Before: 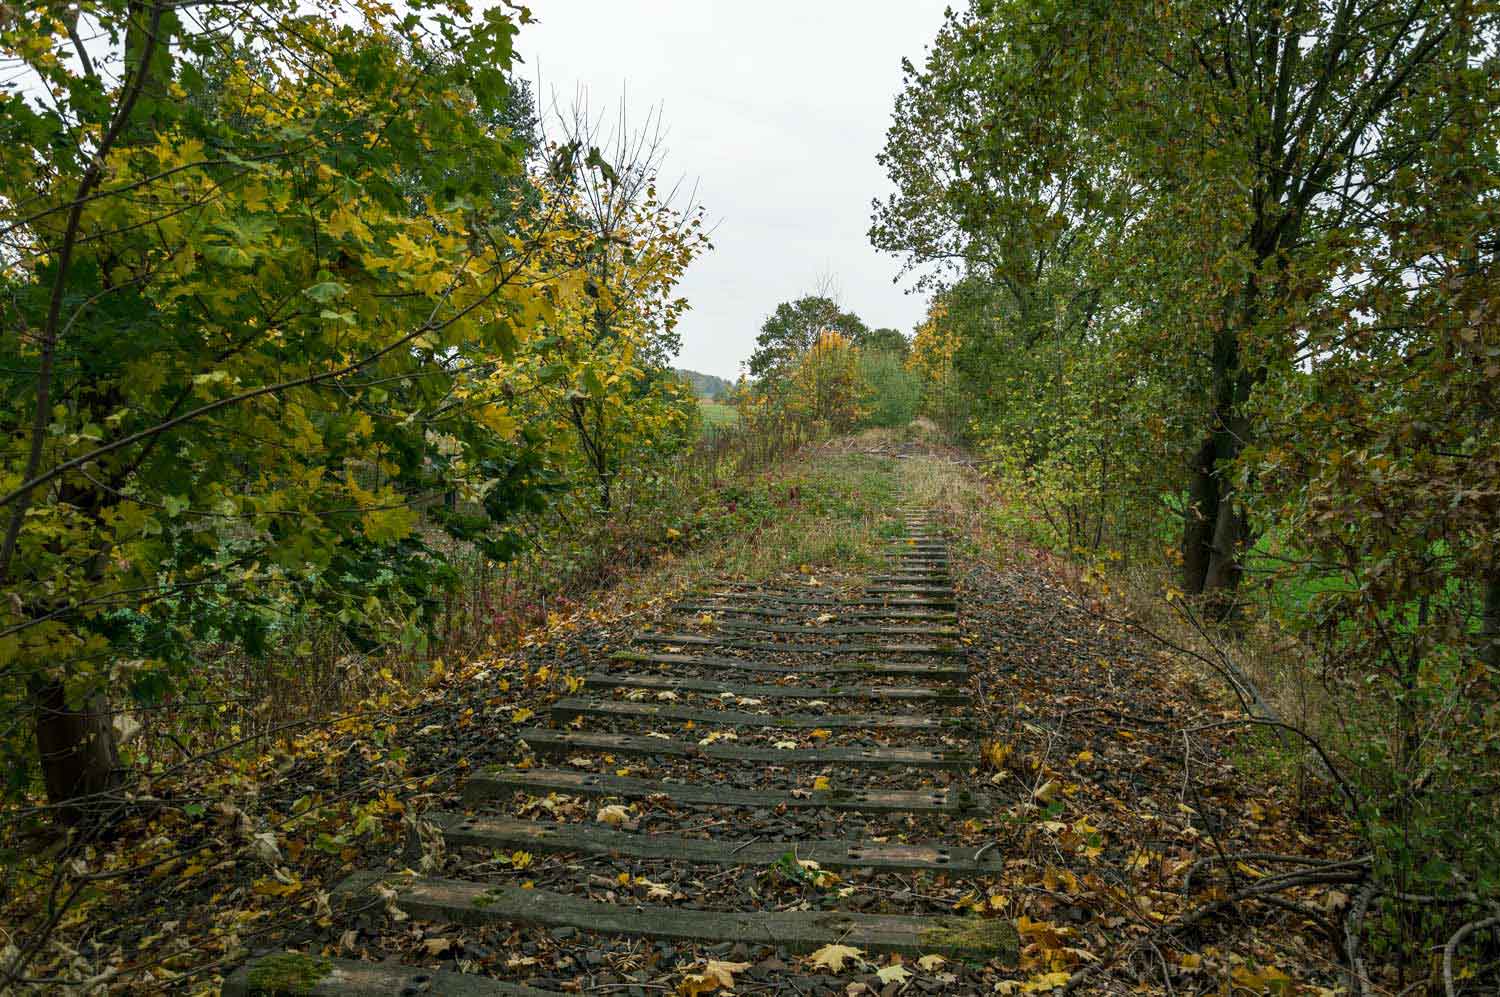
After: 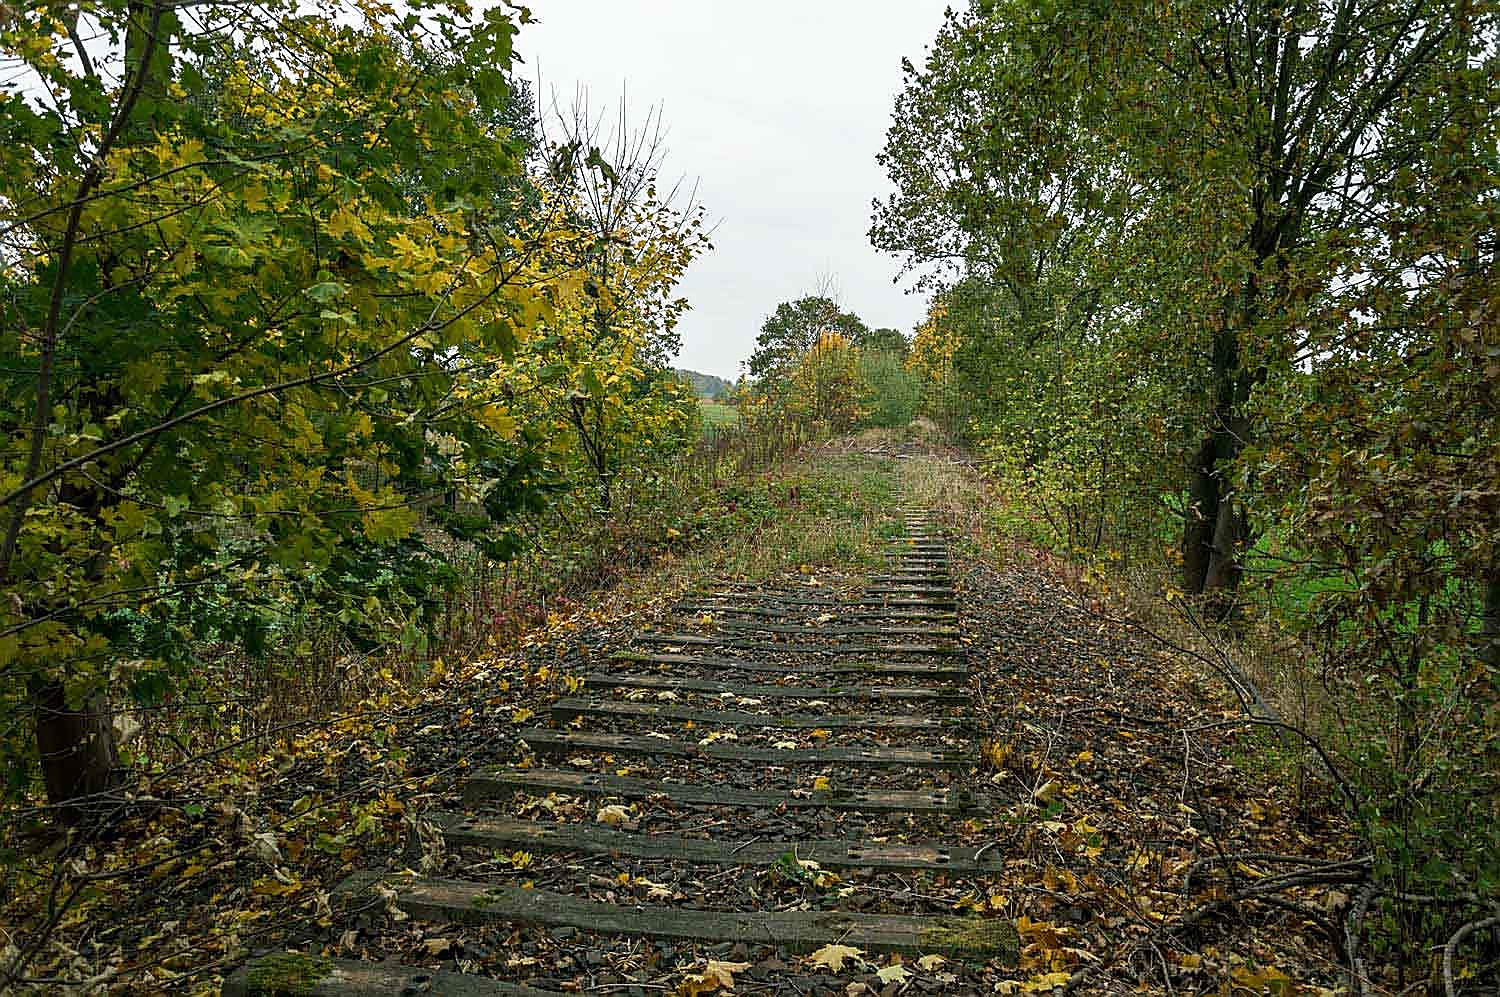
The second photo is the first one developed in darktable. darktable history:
sharpen: radius 1.384, amount 1.257, threshold 0.688
